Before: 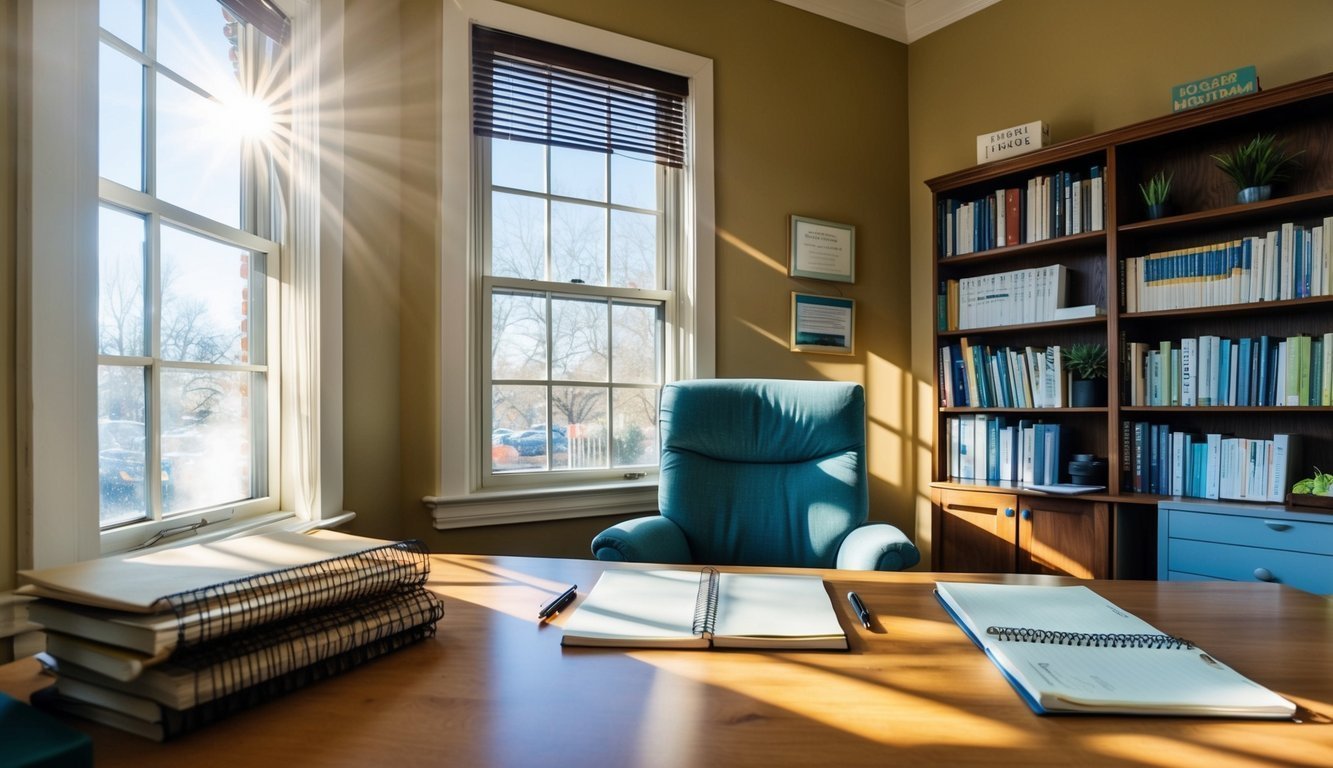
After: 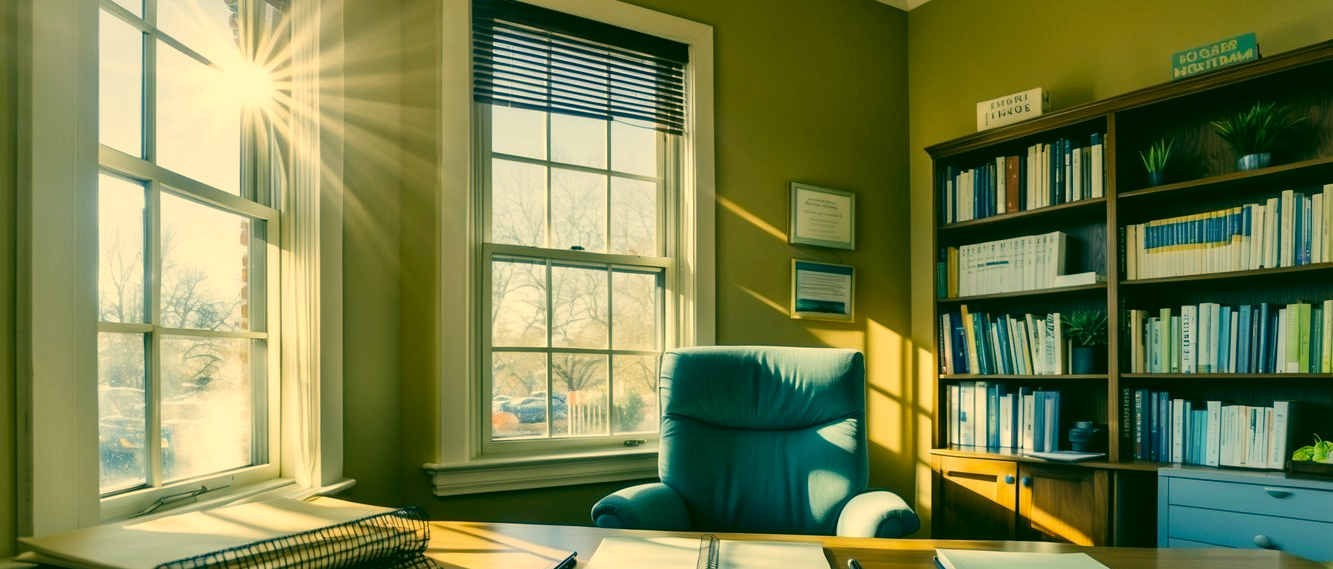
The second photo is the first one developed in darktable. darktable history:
shadows and highlights: soften with gaussian
crop: top 4.298%, bottom 21.505%
color correction: highlights a* 5.68, highlights b* 33.27, shadows a* -26.08, shadows b* 3.94
